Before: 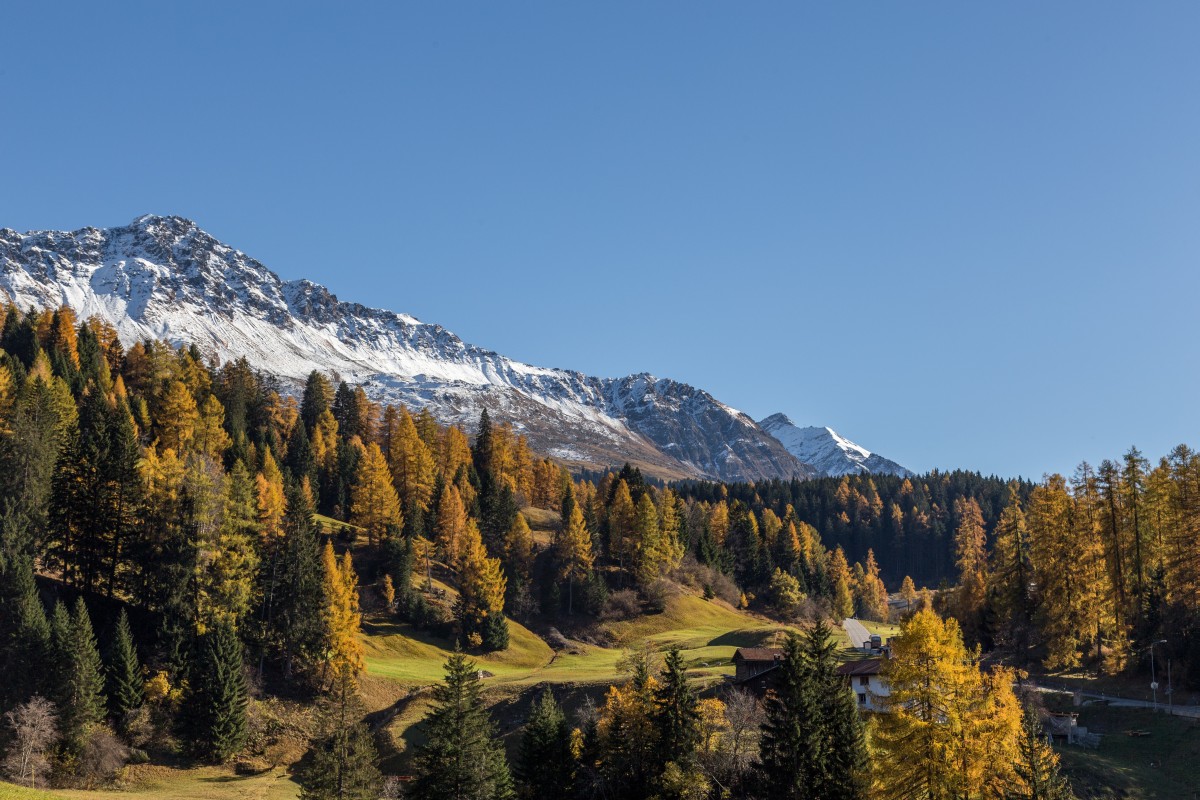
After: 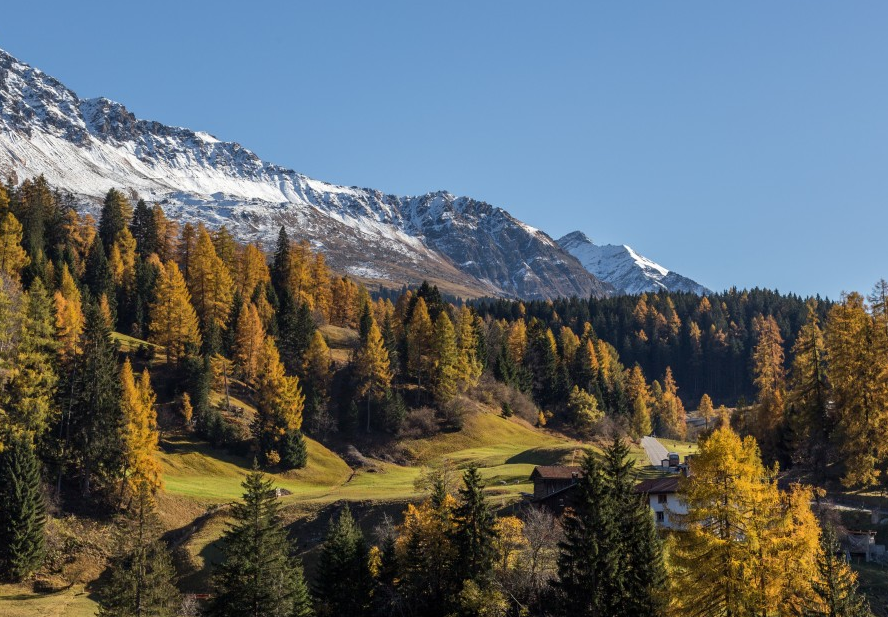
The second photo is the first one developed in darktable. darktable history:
crop: left 16.871%, top 22.857%, right 9.116%
